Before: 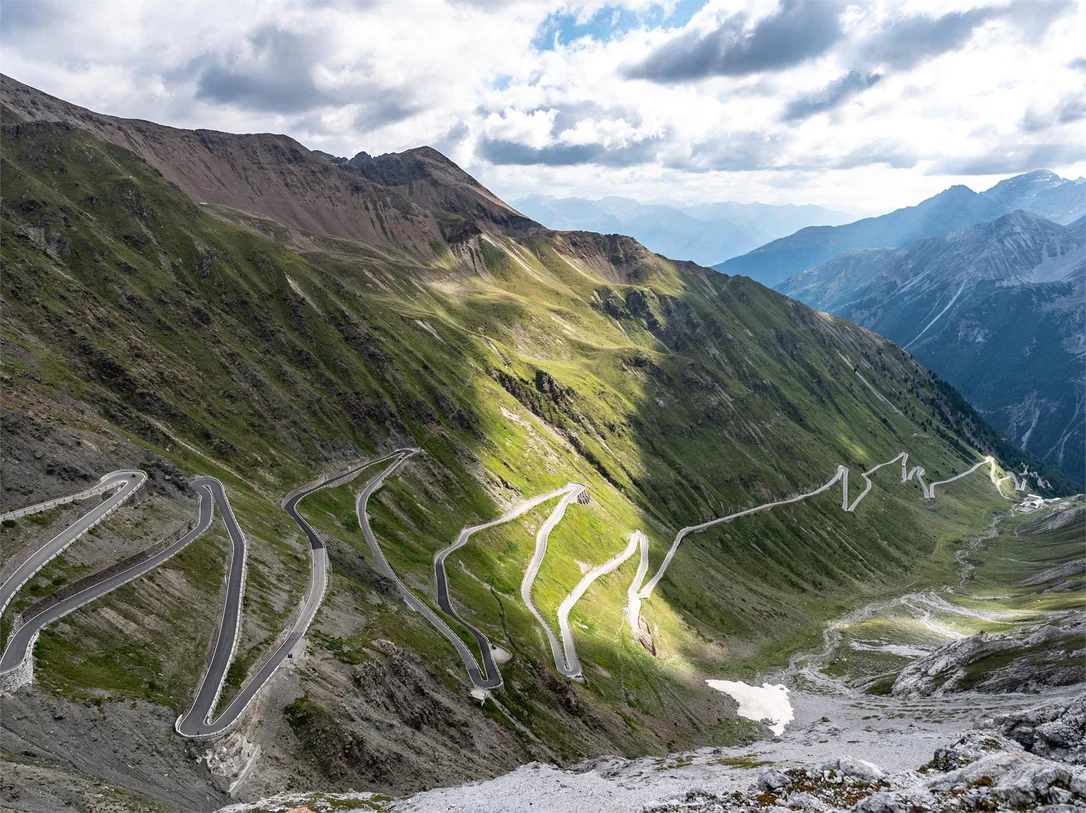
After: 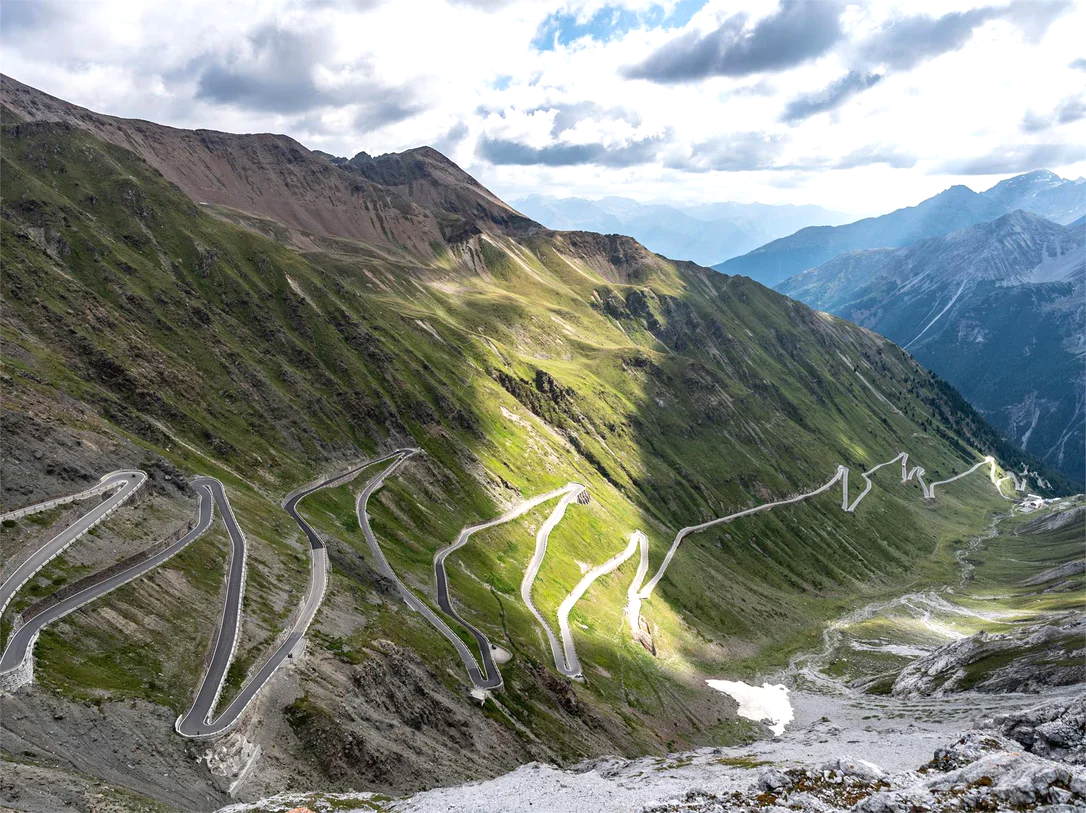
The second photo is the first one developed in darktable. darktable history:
rotate and perspective: automatic cropping off
exposure: exposure 0.2 EV, compensate highlight preservation false
